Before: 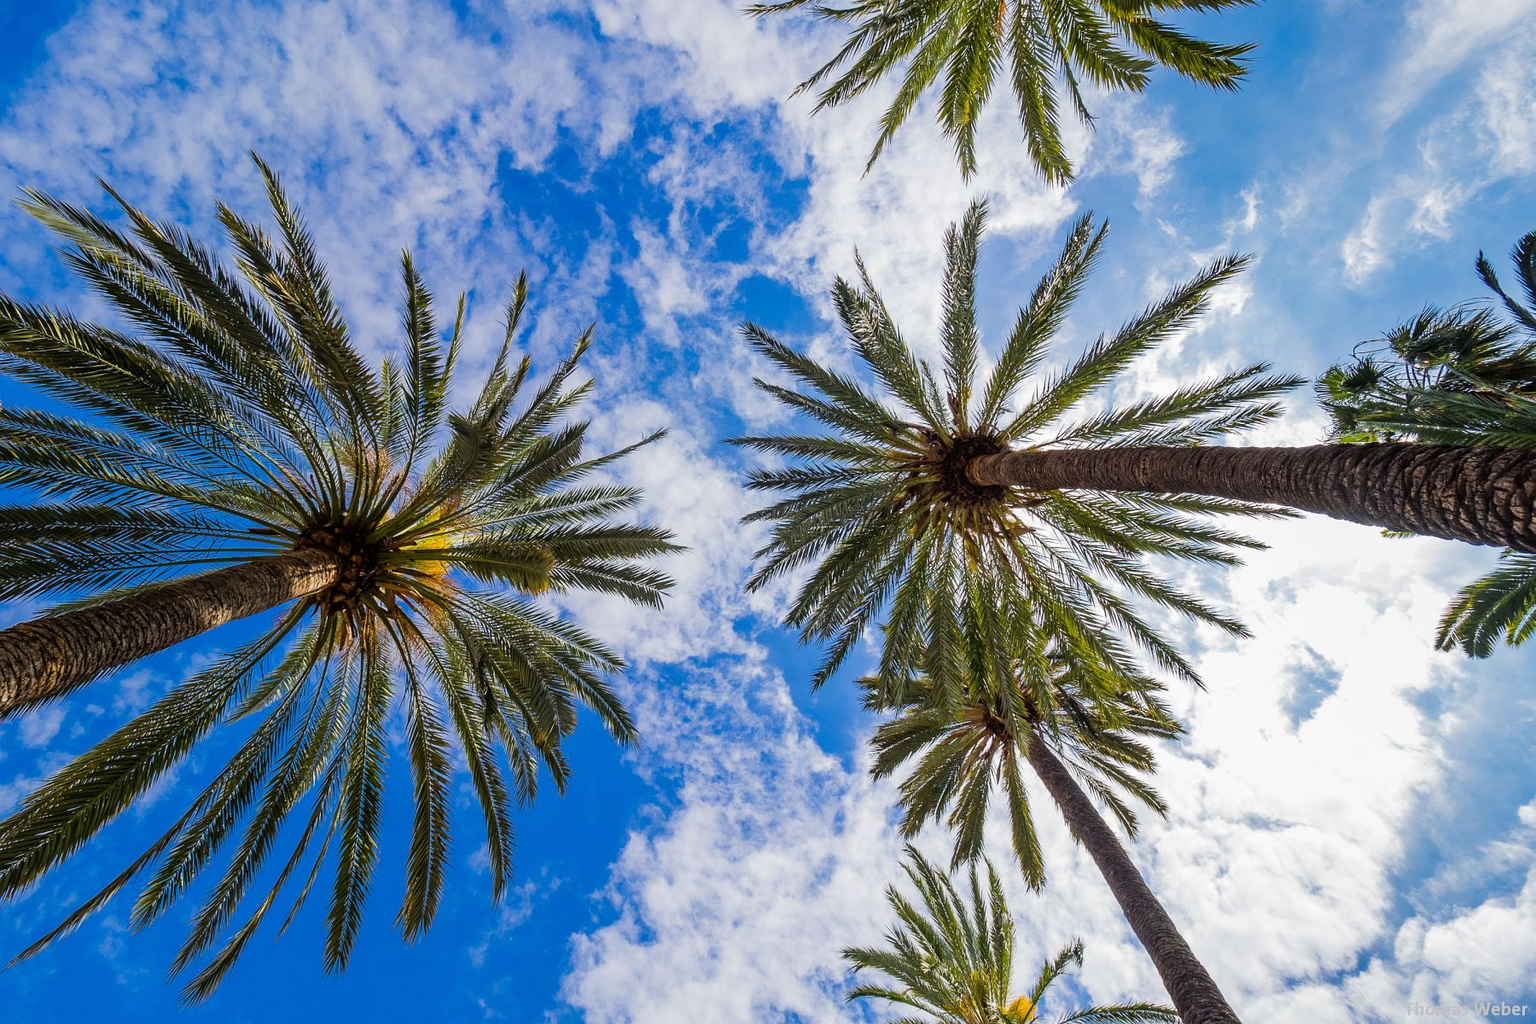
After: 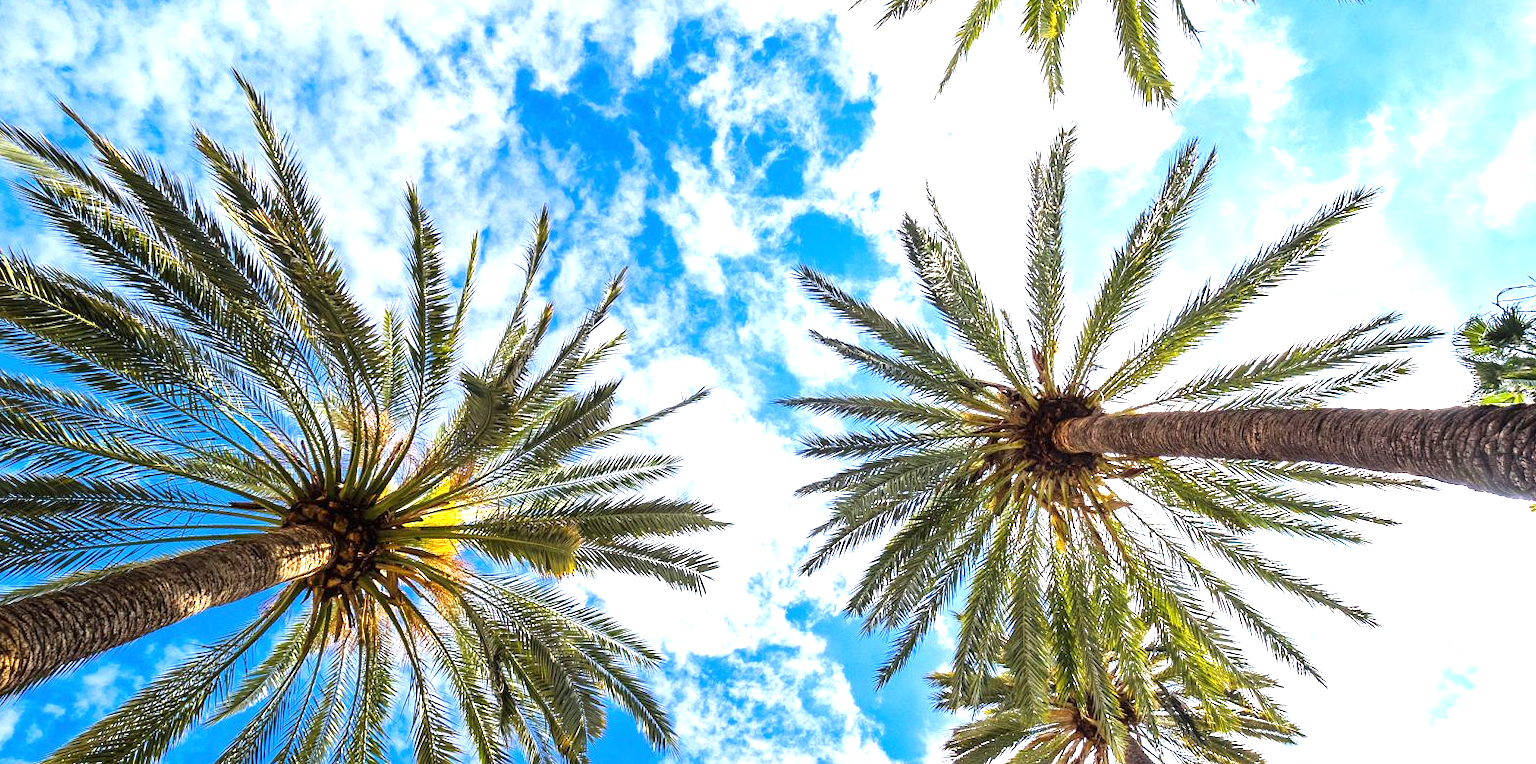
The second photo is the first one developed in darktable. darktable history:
crop: left 3.115%, top 8.849%, right 9.652%, bottom 26.042%
exposure: black level correction 0, exposure 1.446 EV, compensate exposure bias true, compensate highlight preservation false
